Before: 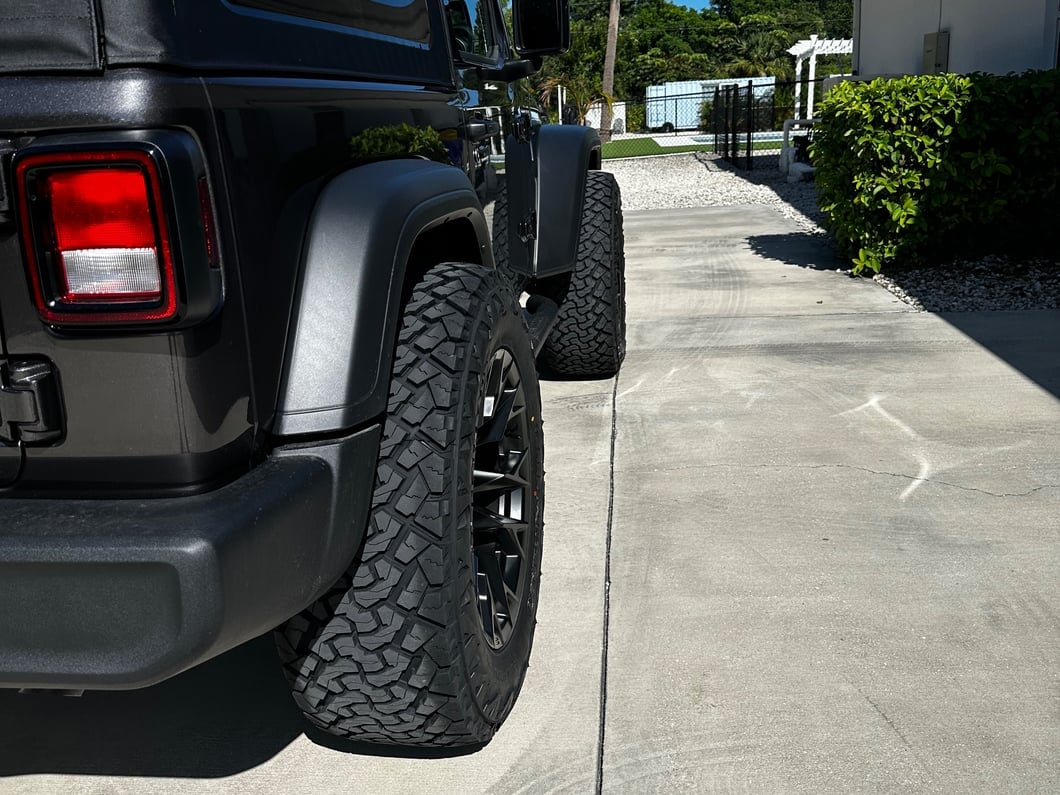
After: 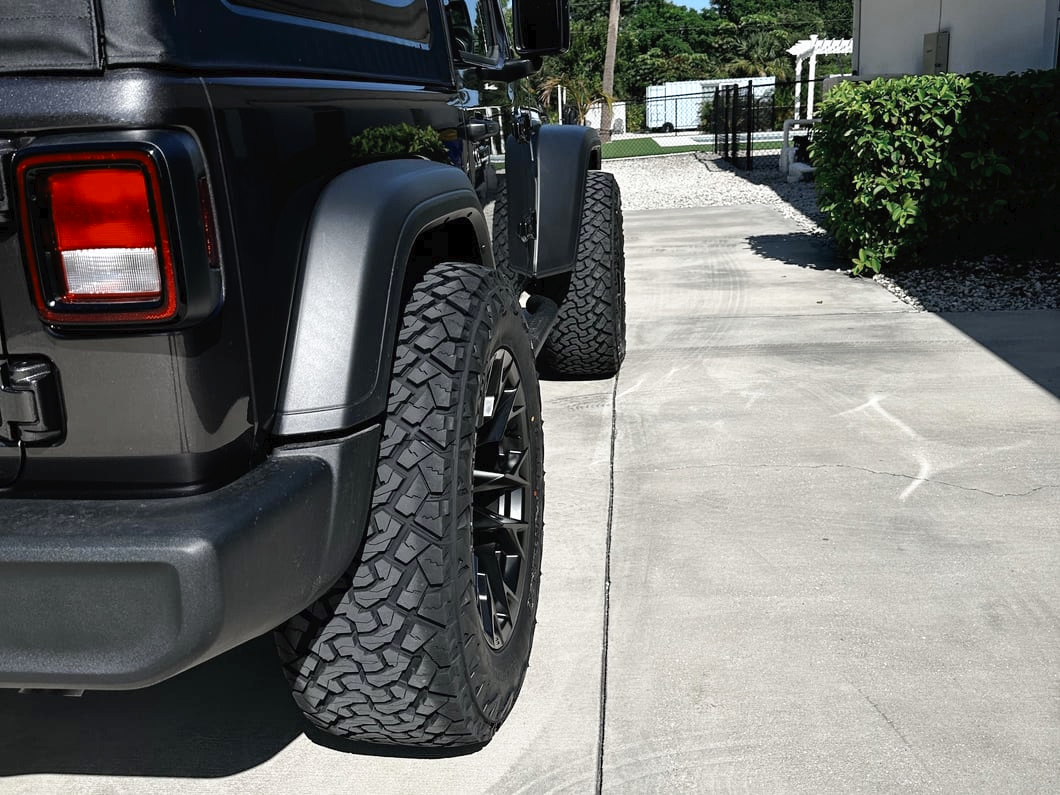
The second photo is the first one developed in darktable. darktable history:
tone curve: curves: ch0 [(0, 0) (0.003, 0.022) (0.011, 0.025) (0.025, 0.032) (0.044, 0.055) (0.069, 0.089) (0.1, 0.133) (0.136, 0.18) (0.177, 0.231) (0.224, 0.291) (0.277, 0.35) (0.335, 0.42) (0.399, 0.496) (0.468, 0.561) (0.543, 0.632) (0.623, 0.706) (0.709, 0.783) (0.801, 0.865) (0.898, 0.947) (1, 1)], preserve colors none
color zones: curves: ch0 [(0, 0.5) (0.125, 0.4) (0.25, 0.5) (0.375, 0.4) (0.5, 0.4) (0.625, 0.6) (0.75, 0.6) (0.875, 0.5)]; ch1 [(0, 0.35) (0.125, 0.45) (0.25, 0.35) (0.375, 0.35) (0.5, 0.35) (0.625, 0.35) (0.75, 0.45) (0.875, 0.35)]; ch2 [(0, 0.6) (0.125, 0.5) (0.25, 0.5) (0.375, 0.6) (0.5, 0.6) (0.625, 0.5) (0.75, 0.5) (0.875, 0.5)]
